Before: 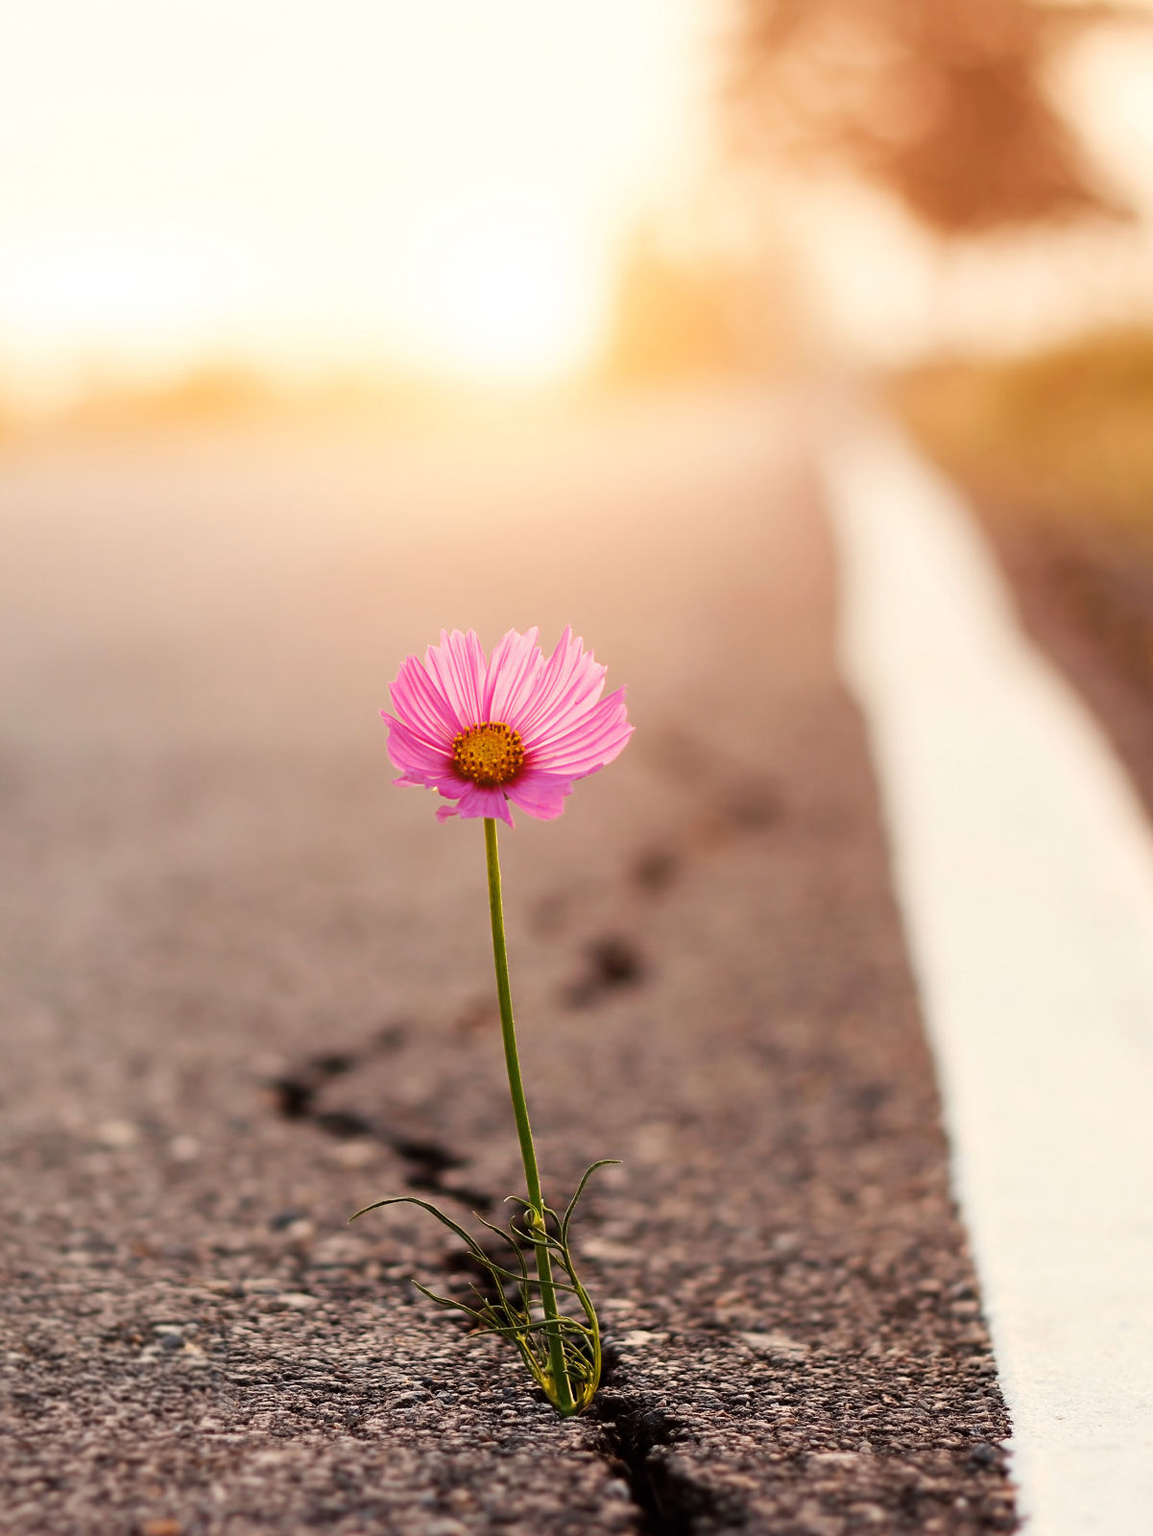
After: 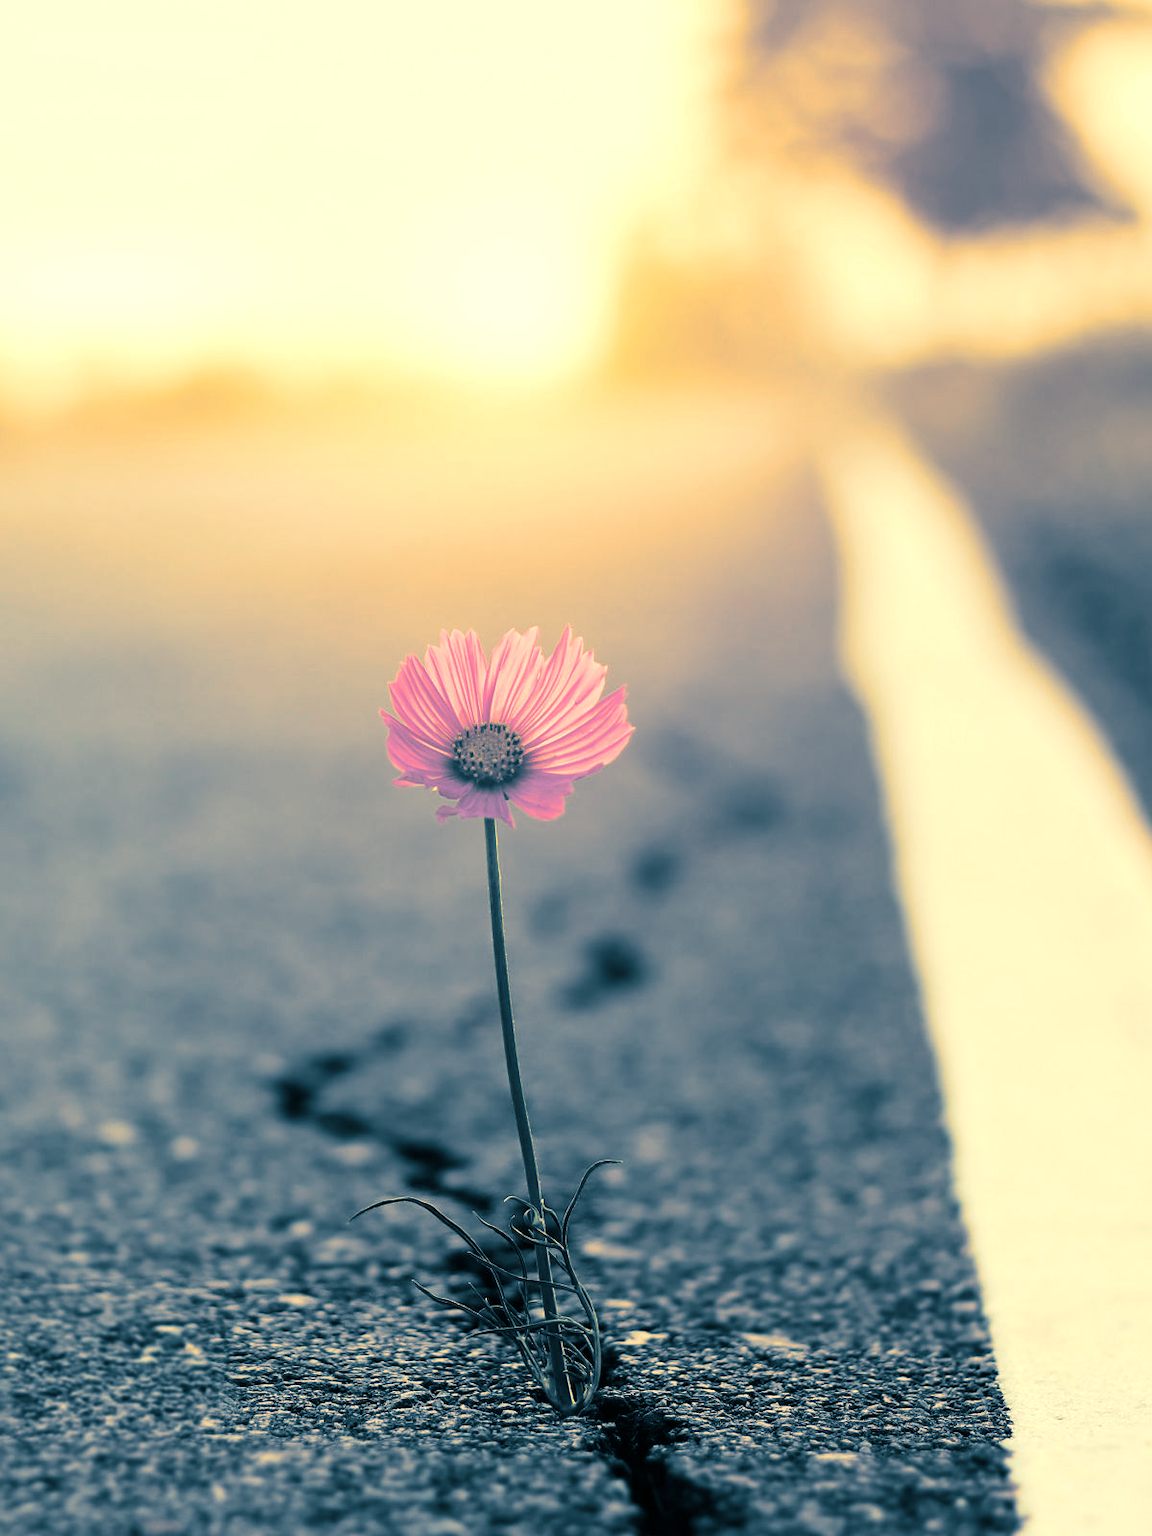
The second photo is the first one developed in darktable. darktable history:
channel mixer: red [0, 0, 0, 1, 0, 0, 0], green [0 ×4, 1, 0, 0], blue [0, 0, 0, 0.1, 0.1, 0.8, 0]
velvia: on, module defaults
split-toning: shadows › hue 212.4°, balance -70
